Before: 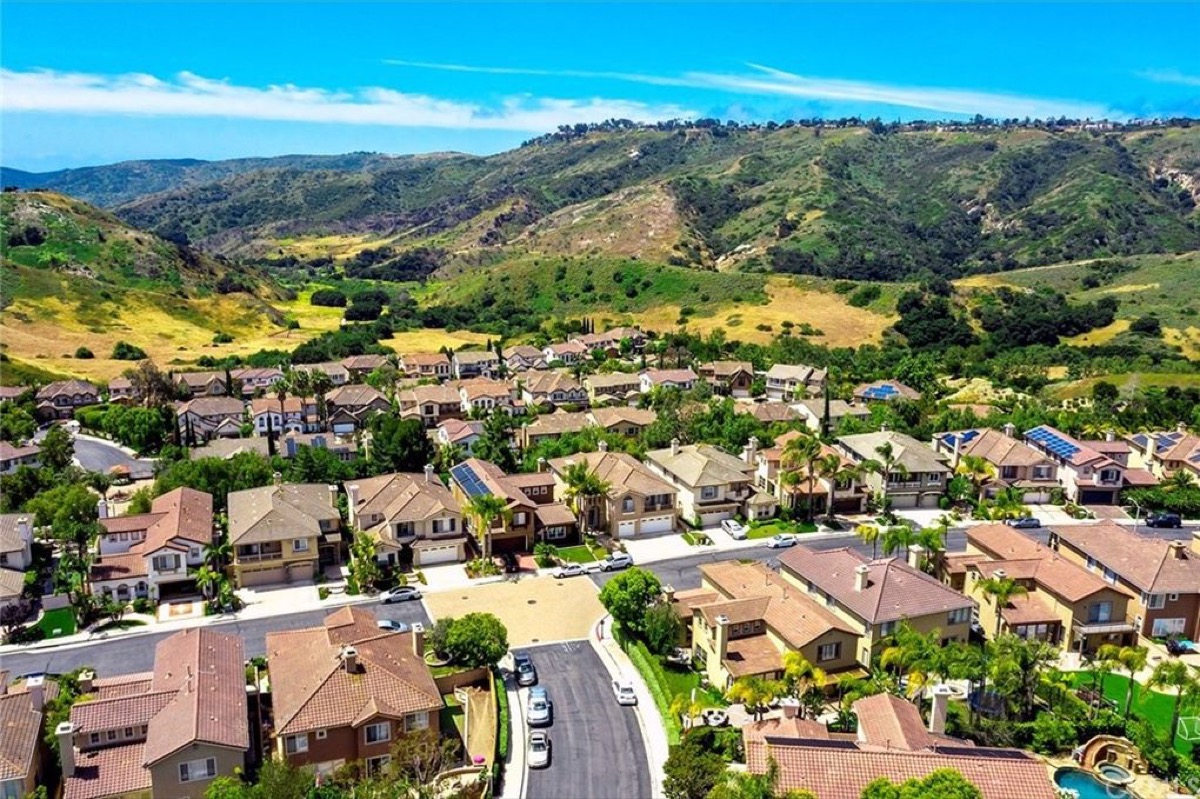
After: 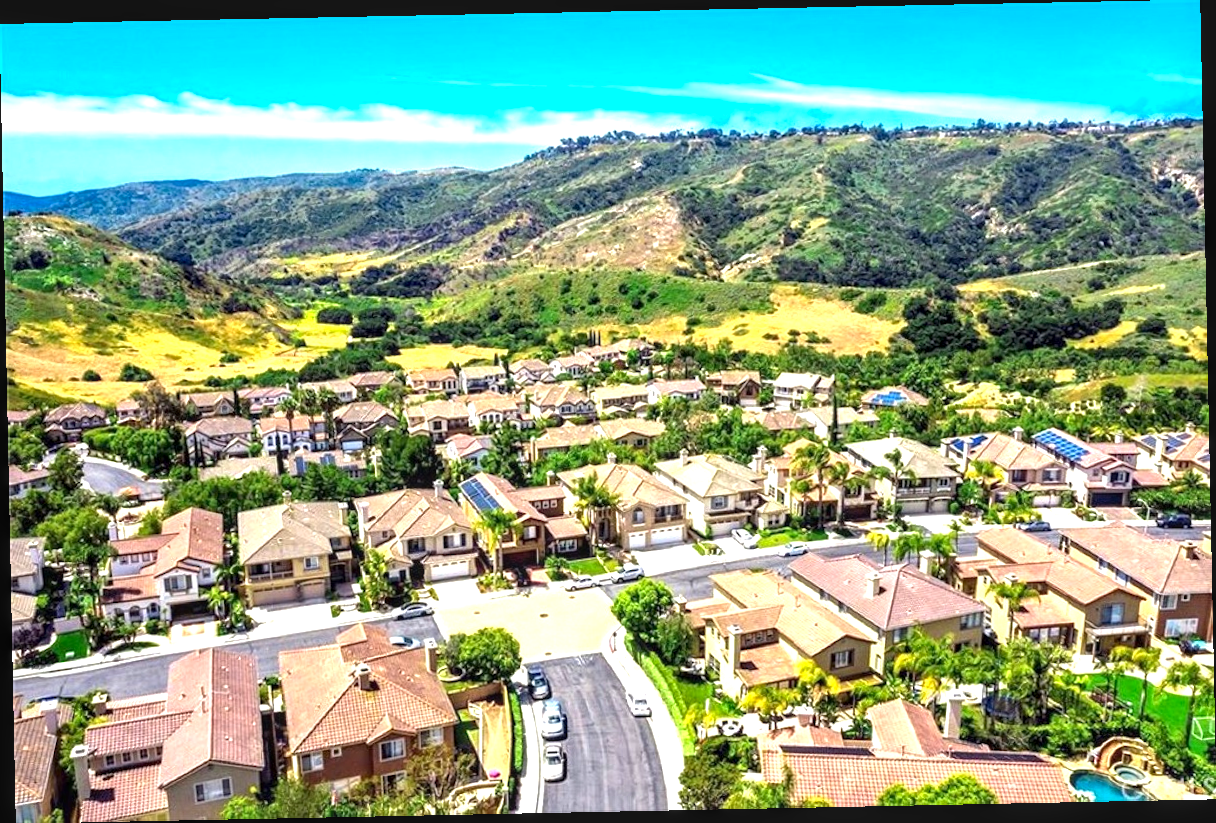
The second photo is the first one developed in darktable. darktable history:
rotate and perspective: rotation -1.17°, automatic cropping off
exposure: exposure 1 EV, compensate highlight preservation false
local contrast: on, module defaults
